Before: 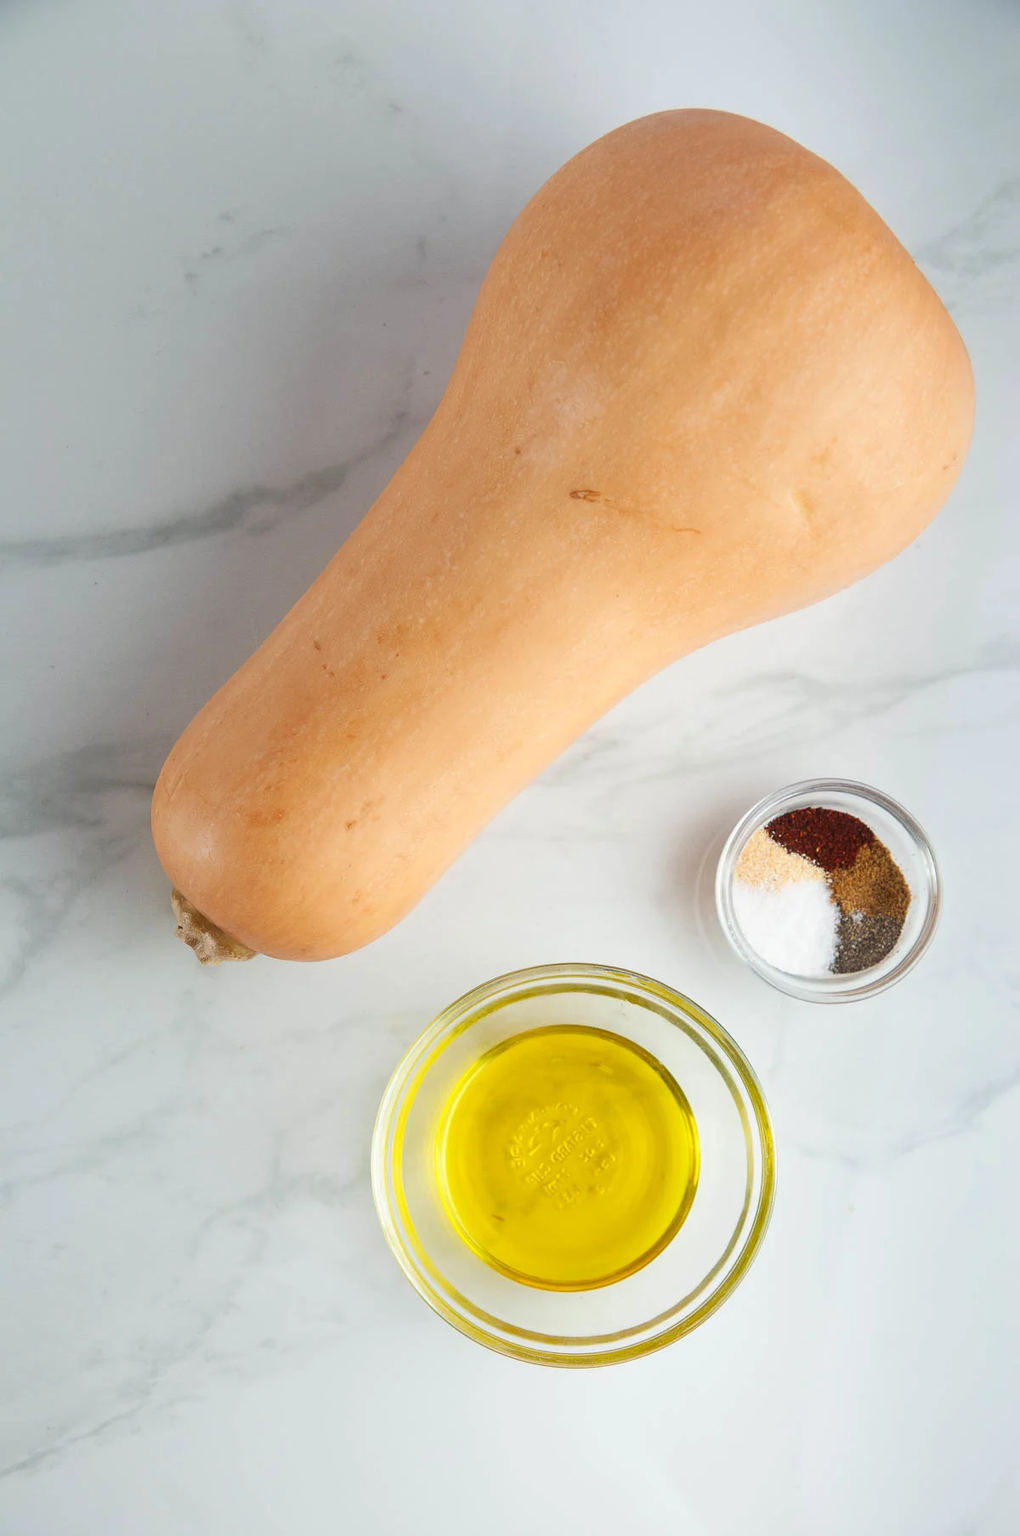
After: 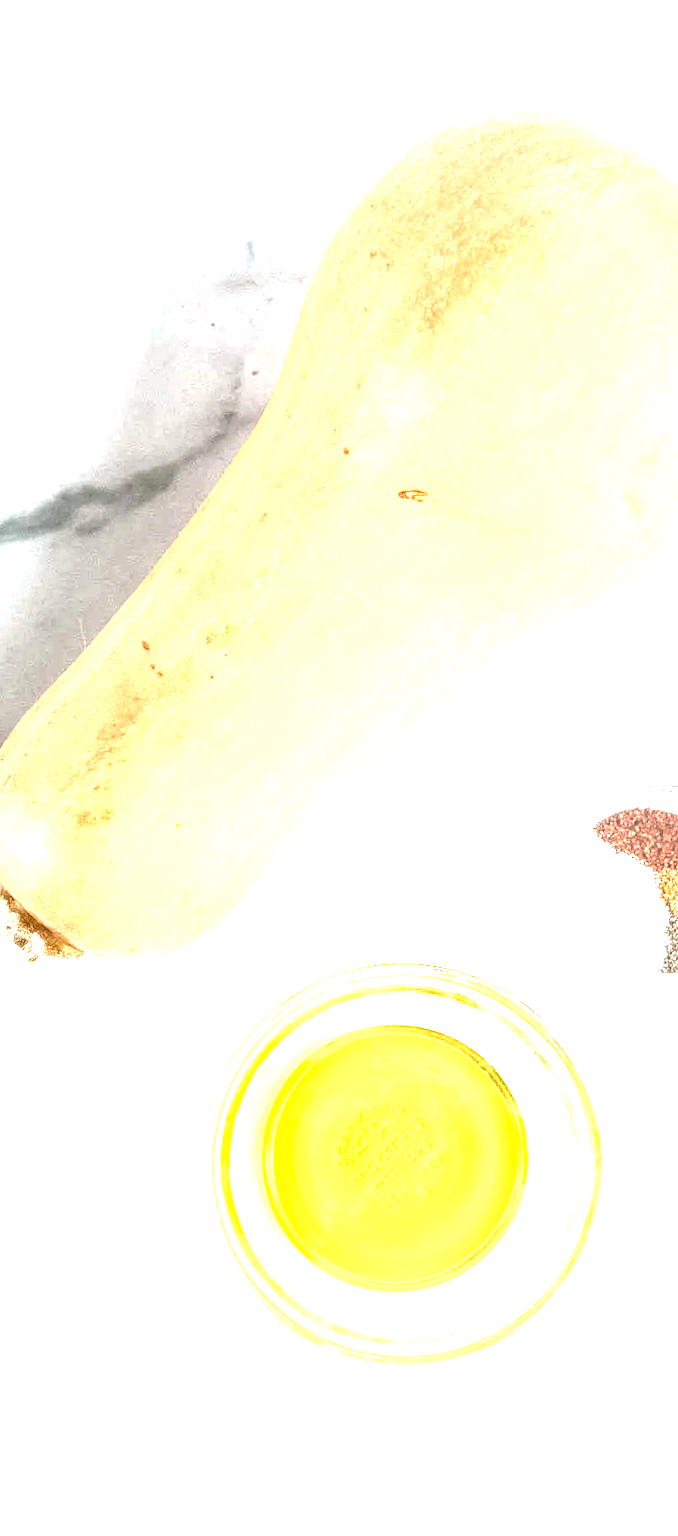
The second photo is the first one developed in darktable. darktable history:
local contrast: highlights 0%, shadows 0%, detail 300%, midtone range 0.3
color balance: lift [1.004, 1.002, 1.002, 0.998], gamma [1, 1.007, 1.002, 0.993], gain [1, 0.977, 1.013, 1.023], contrast -3.64%
tone equalizer: -8 EV -0.417 EV, -7 EV -0.389 EV, -6 EV -0.333 EV, -5 EV -0.222 EV, -3 EV 0.222 EV, -2 EV 0.333 EV, -1 EV 0.389 EV, +0 EV 0.417 EV, edges refinement/feathering 500, mask exposure compensation -1.57 EV, preserve details no
crop: left 16.899%, right 16.556%
exposure: black level correction 0, exposure 1.5 EV, compensate highlight preservation false
